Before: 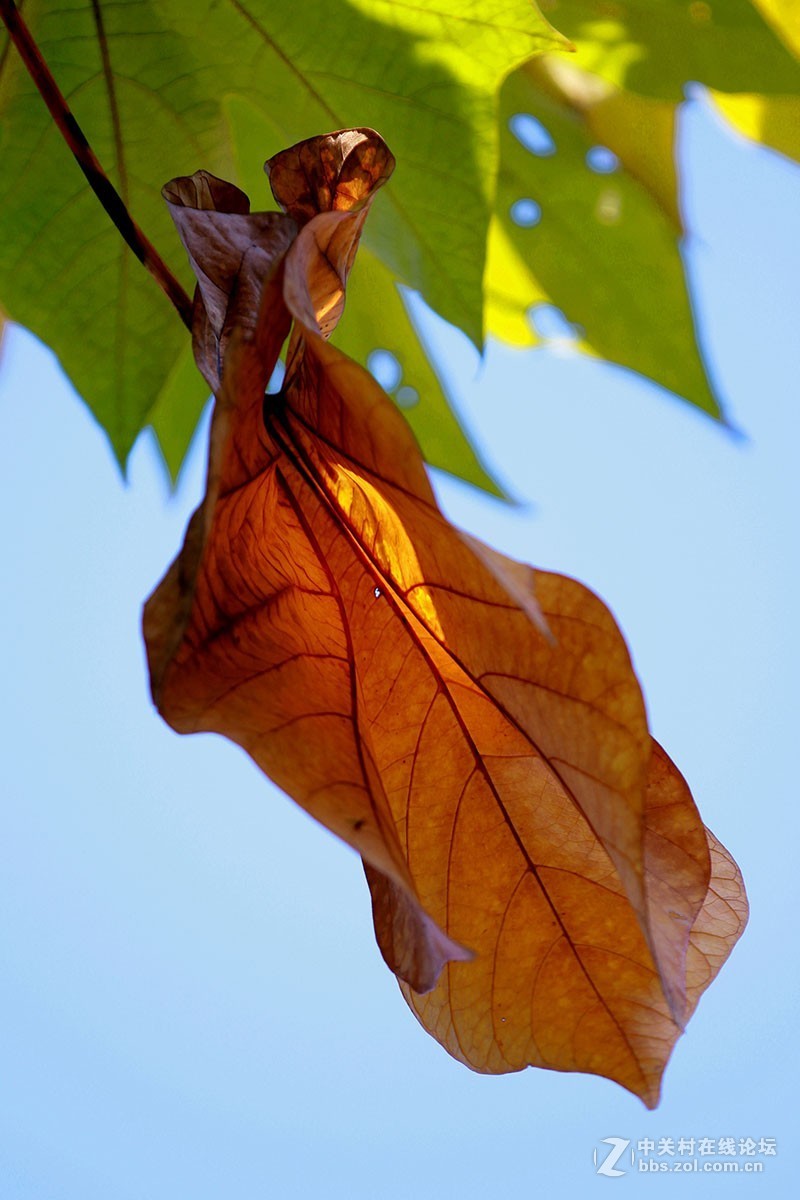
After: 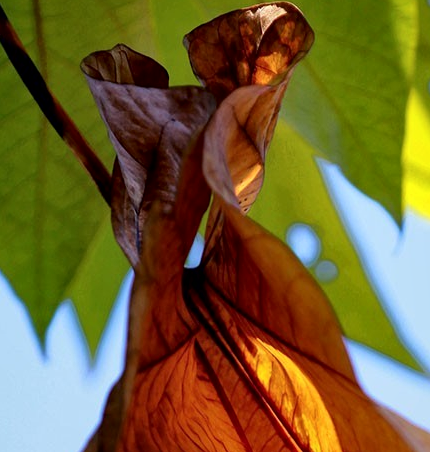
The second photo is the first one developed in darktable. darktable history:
local contrast: mode bilateral grid, contrast 19, coarseness 50, detail 138%, midtone range 0.2
crop: left 10.159%, top 10.53%, right 36.083%, bottom 51.725%
exposure: compensate highlight preservation false
